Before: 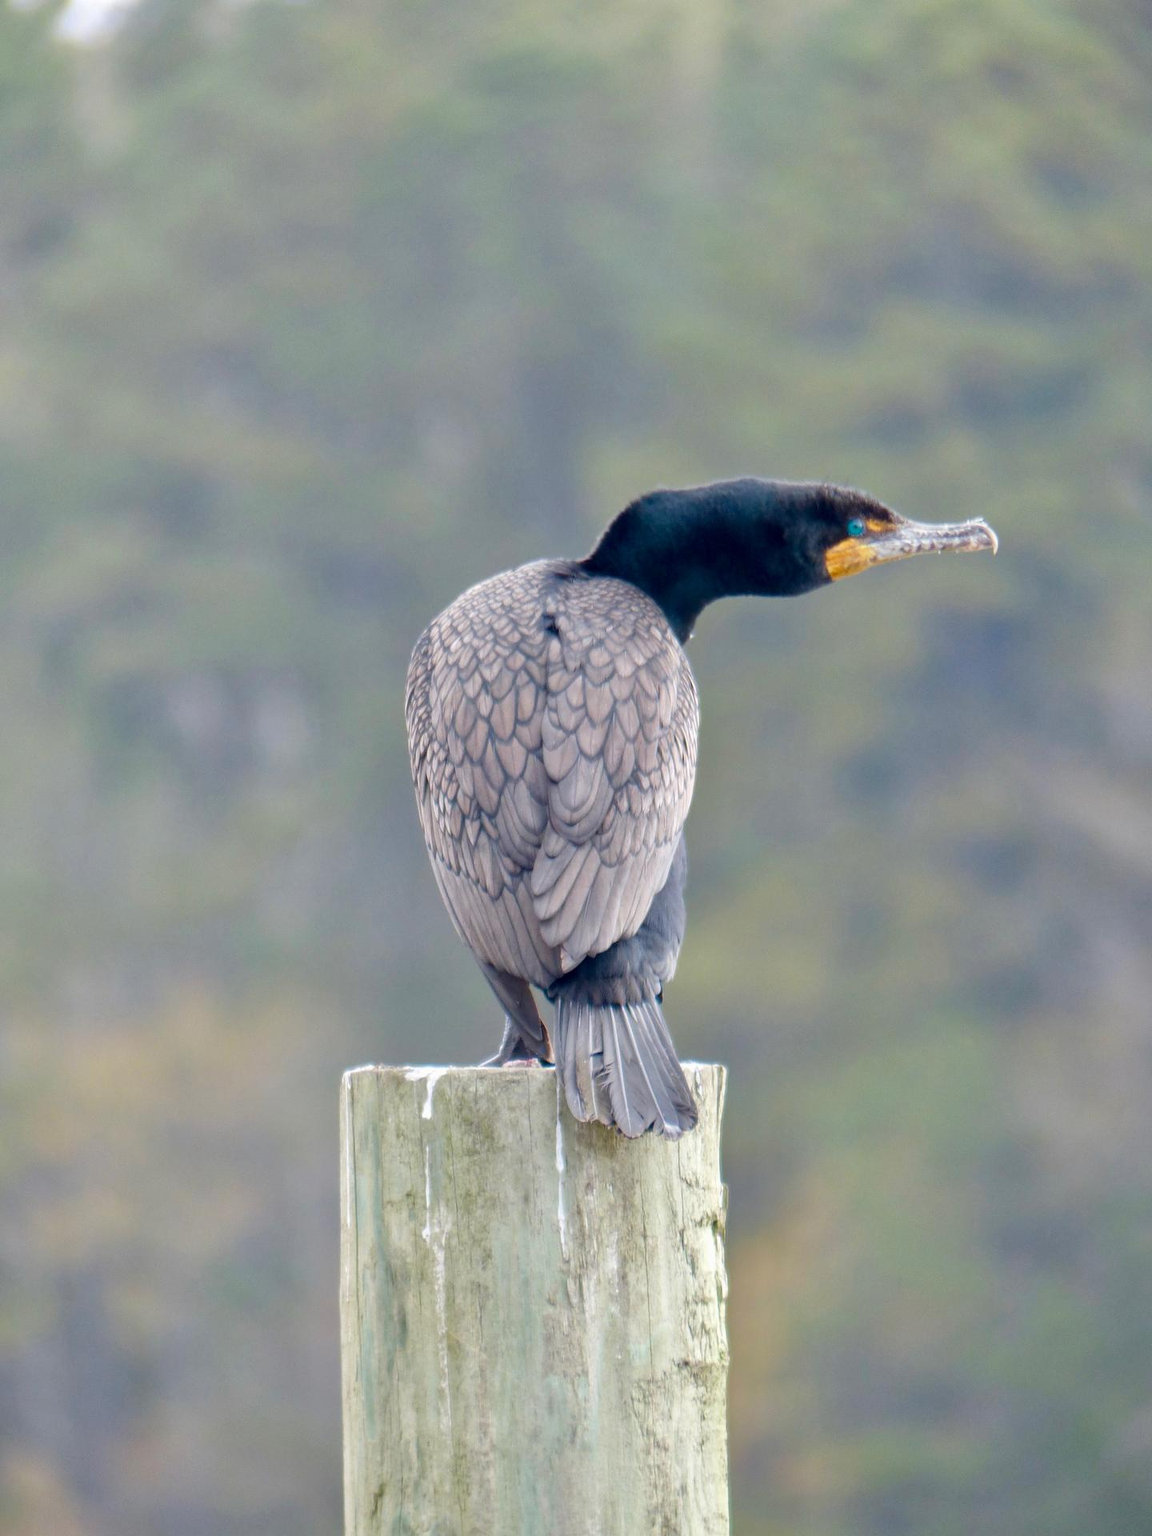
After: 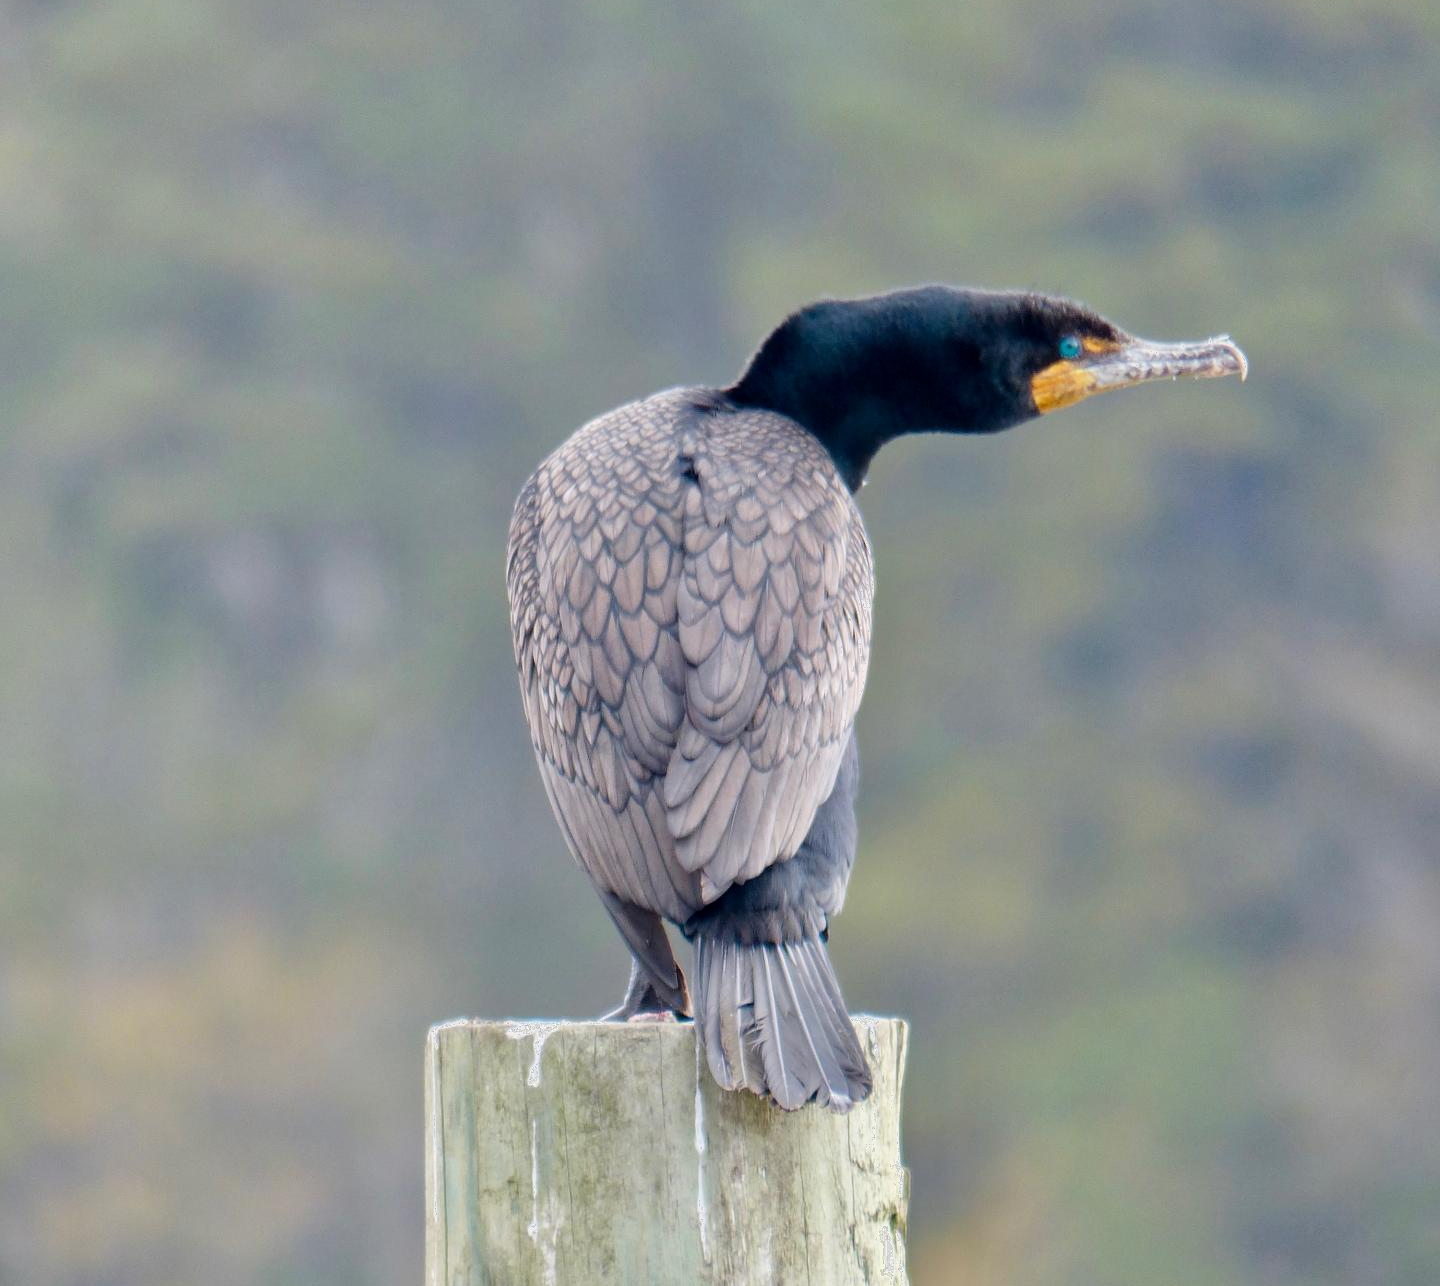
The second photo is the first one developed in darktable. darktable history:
filmic rgb: middle gray luminance 18.31%, black relative exposure -11.47 EV, white relative exposure 2.55 EV, threshold 5.99 EV, target black luminance 0%, hardness 8.37, latitude 98.07%, contrast 1.079, shadows ↔ highlights balance 0.599%, color science v6 (2022), enable highlight reconstruction true
crop: top 16.295%, bottom 16.713%
